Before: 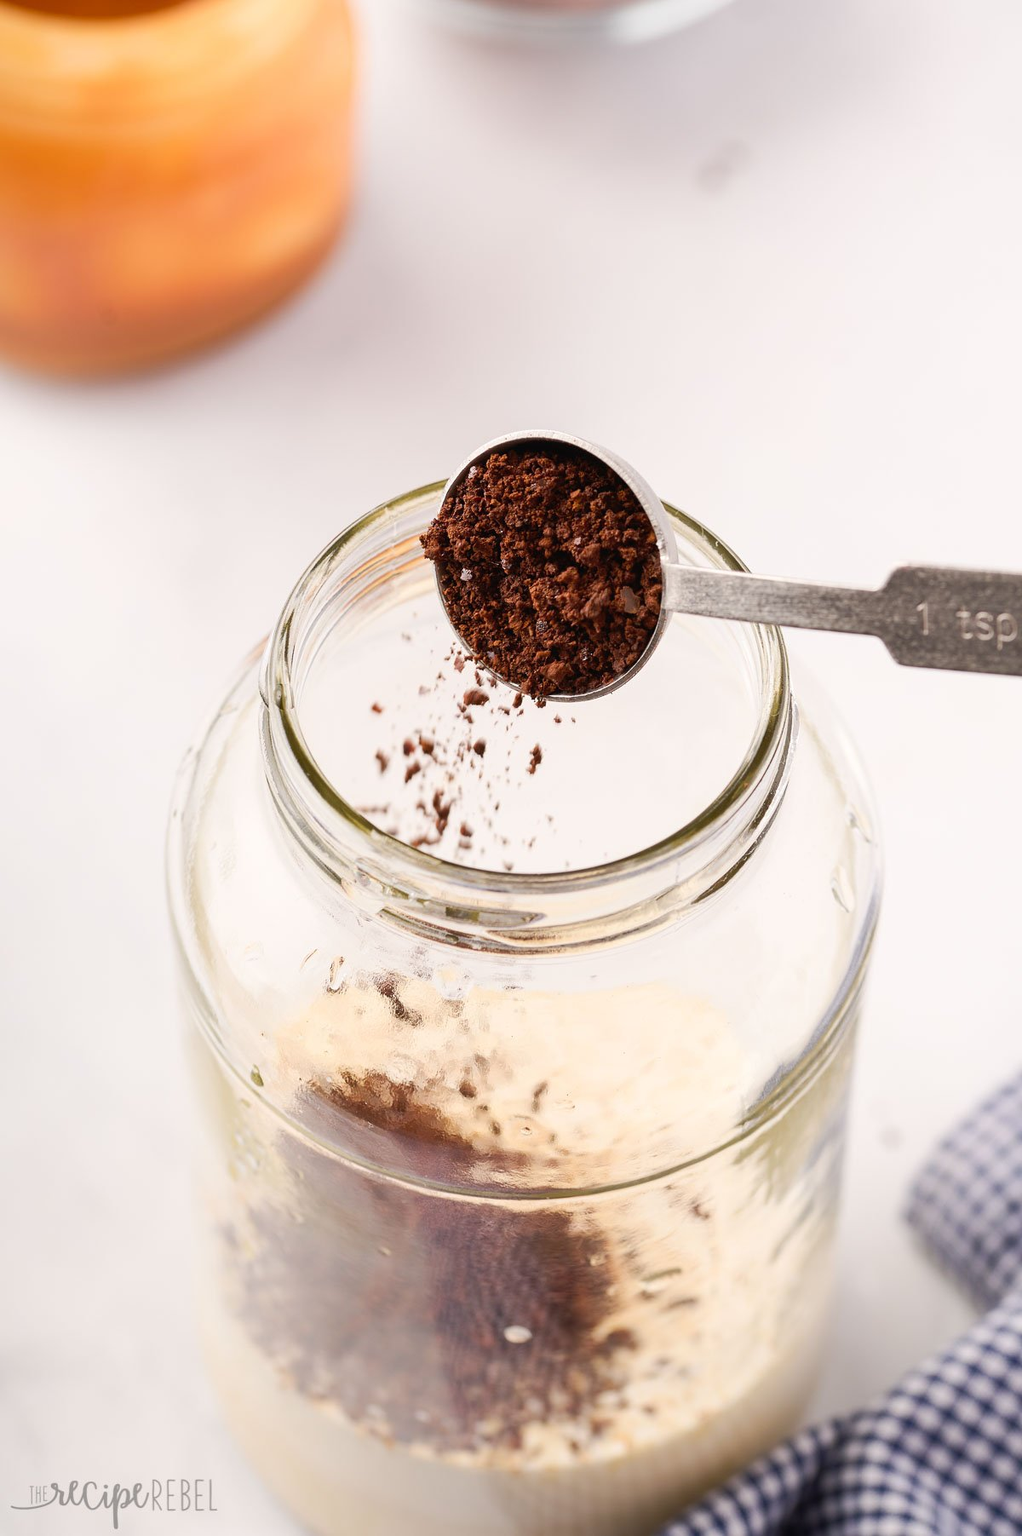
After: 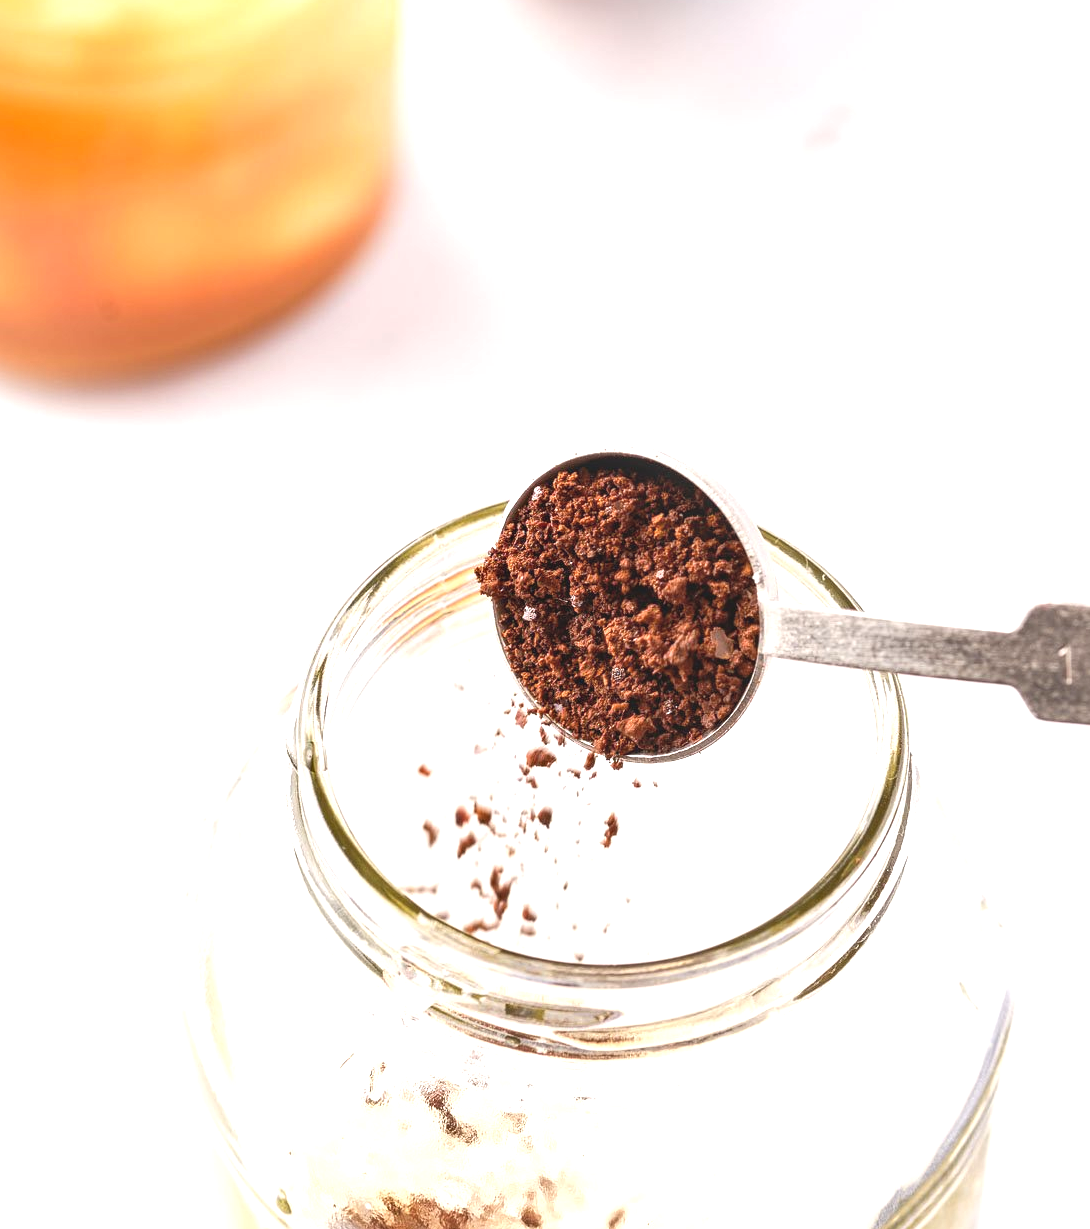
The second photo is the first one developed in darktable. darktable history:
local contrast: on, module defaults
exposure: black level correction 0, exposure 0.694 EV, compensate highlight preservation false
crop: left 1.521%, top 3.398%, right 7.629%, bottom 28.435%
